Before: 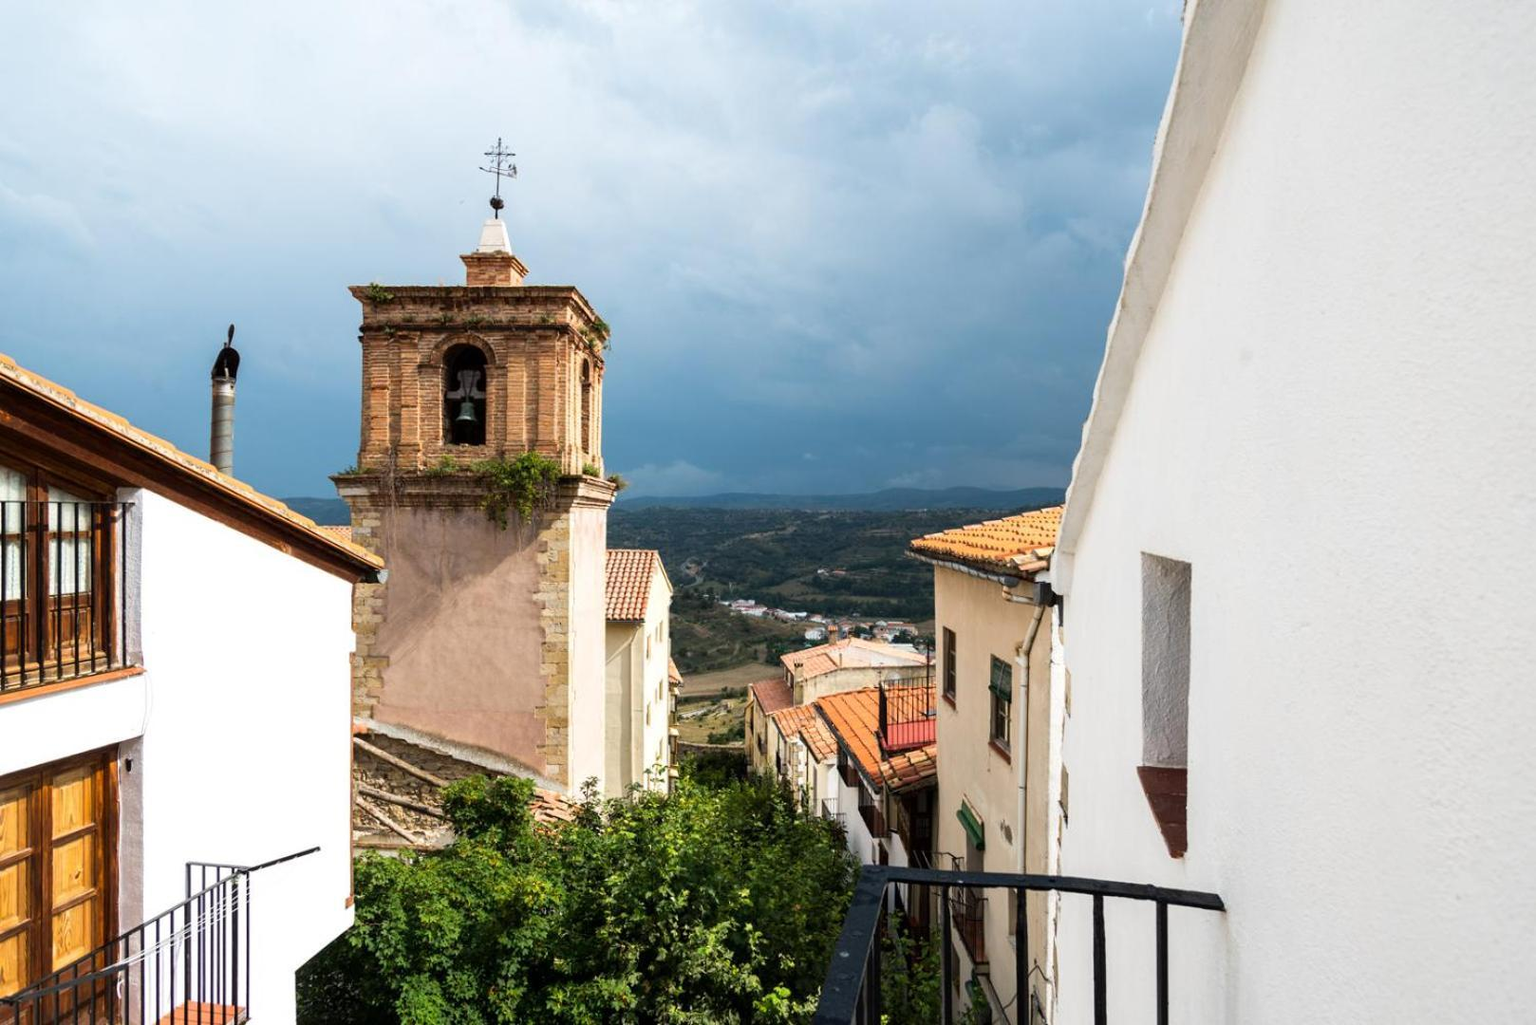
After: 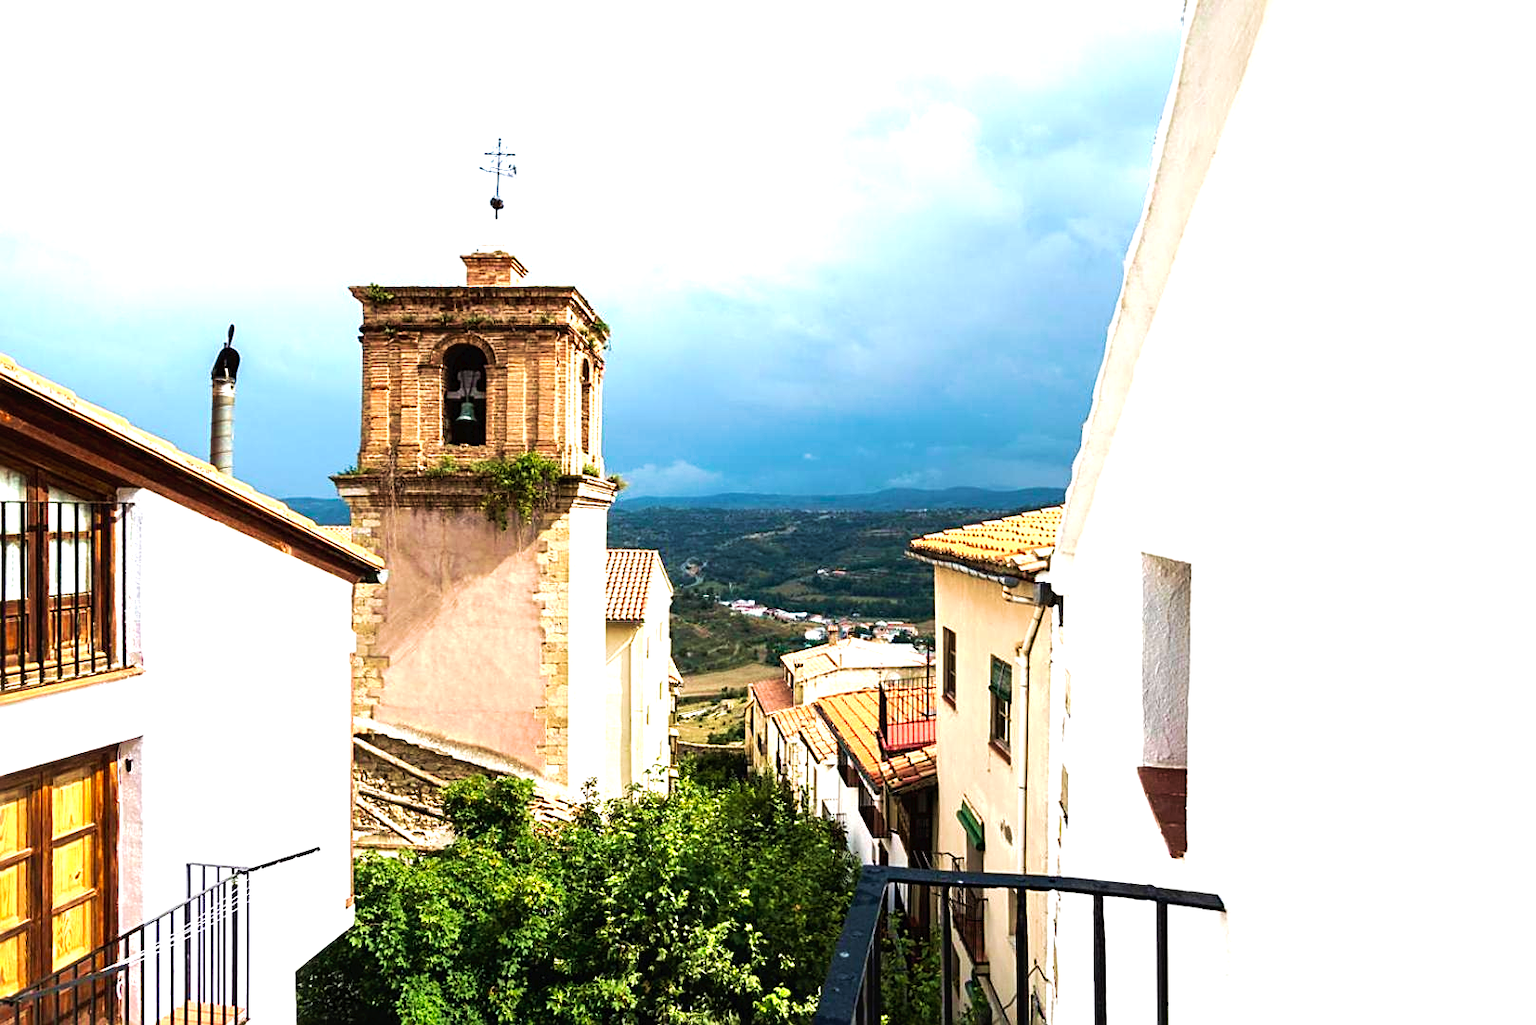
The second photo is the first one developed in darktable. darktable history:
exposure: exposure 1 EV, compensate exposure bias true, compensate highlight preservation false
velvia: strength 44.55%
tone curve: curves: ch0 [(0, 0) (0.003, 0.019) (0.011, 0.019) (0.025, 0.022) (0.044, 0.026) (0.069, 0.032) (0.1, 0.052) (0.136, 0.081) (0.177, 0.123) (0.224, 0.17) (0.277, 0.219) (0.335, 0.276) (0.399, 0.344) (0.468, 0.421) (0.543, 0.508) (0.623, 0.604) (0.709, 0.705) (0.801, 0.797) (0.898, 0.894) (1, 1)], preserve colors none
sharpen: on, module defaults
tone equalizer: edges refinement/feathering 500, mask exposure compensation -1.57 EV, preserve details no
